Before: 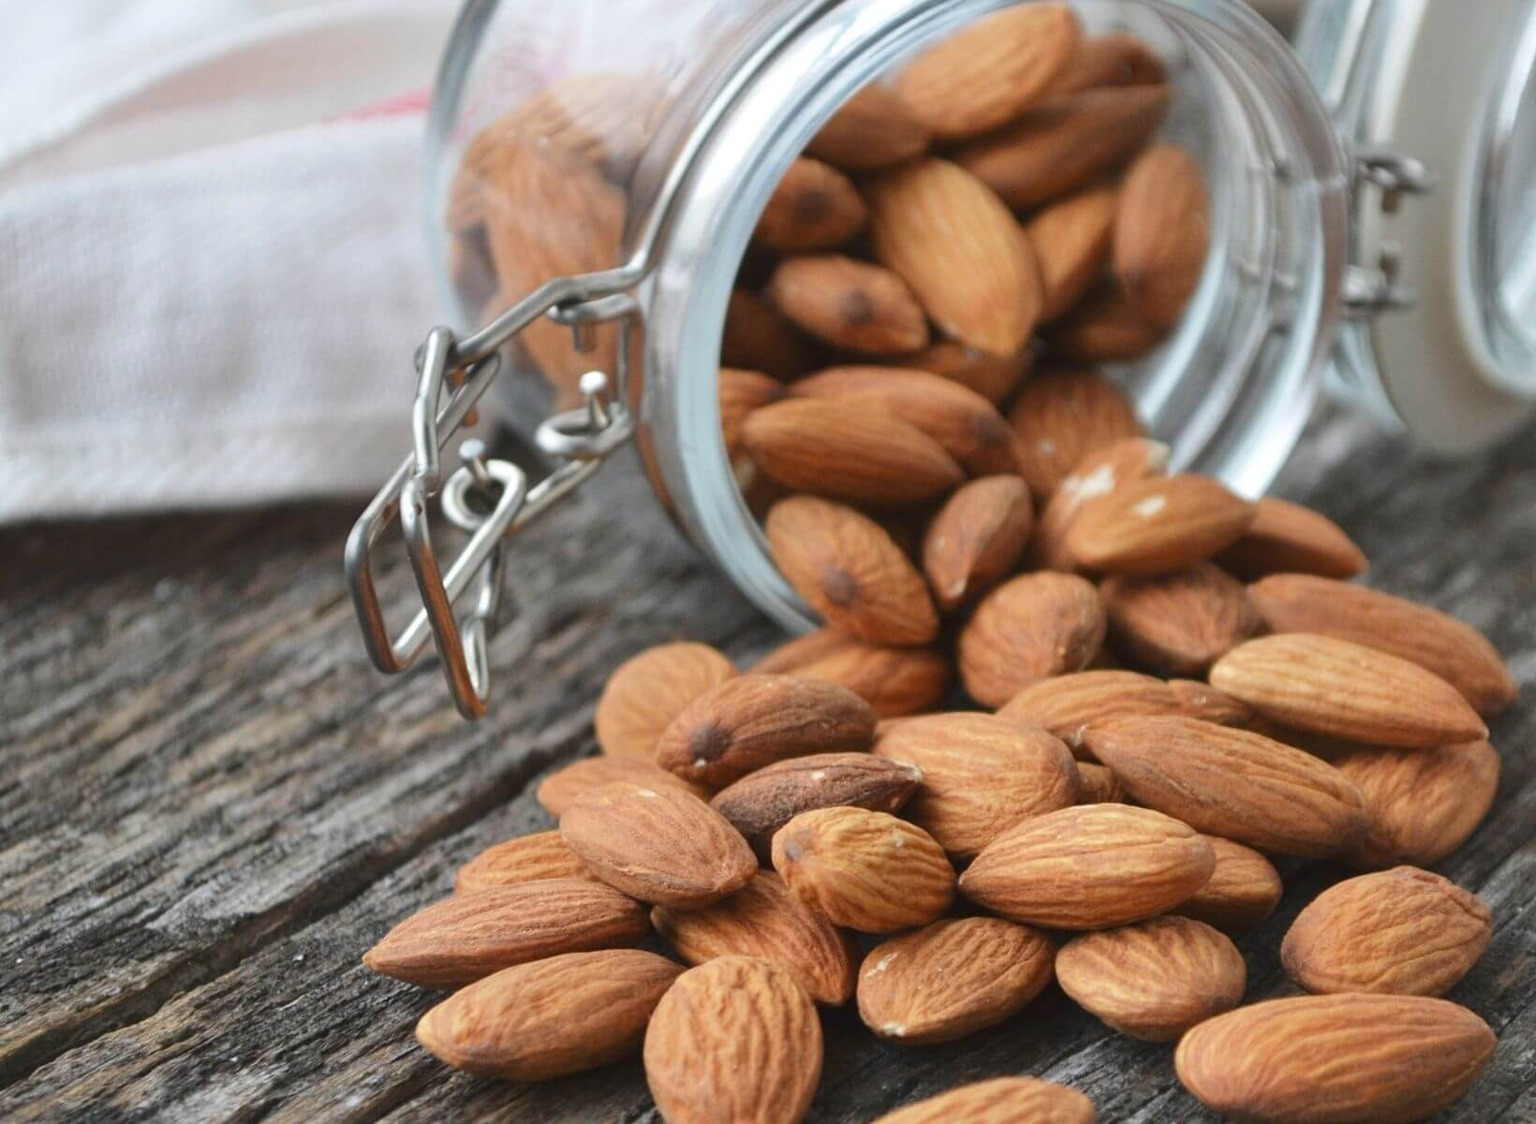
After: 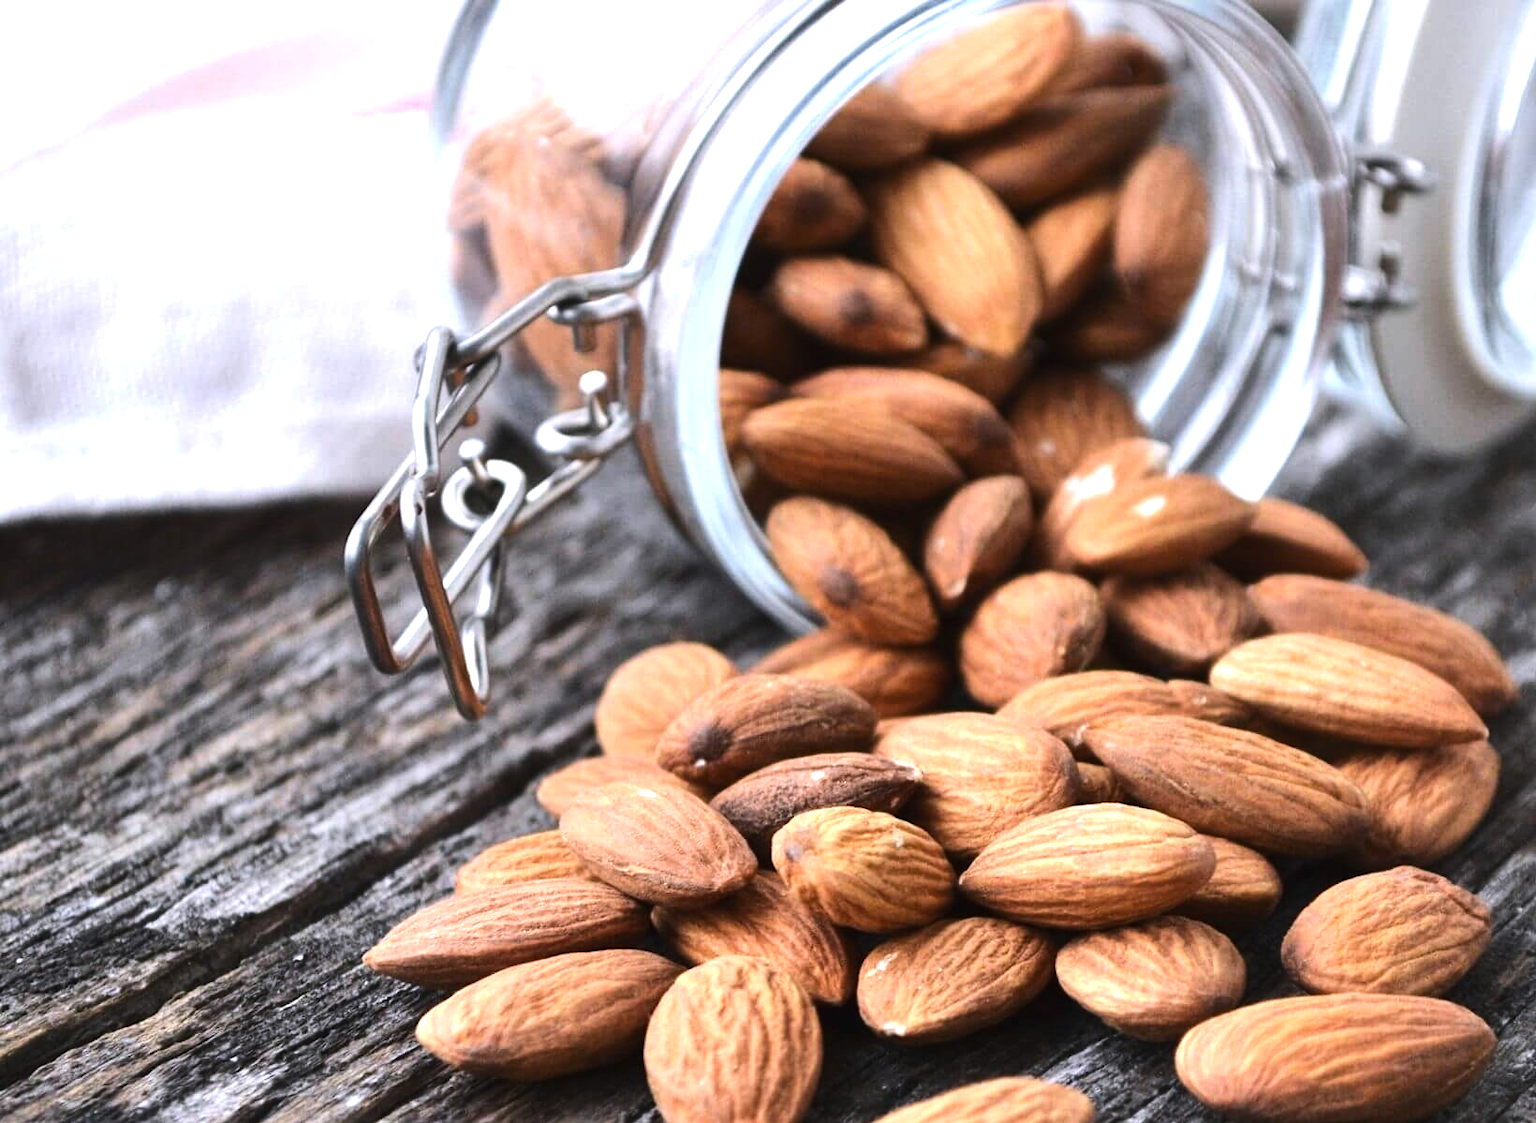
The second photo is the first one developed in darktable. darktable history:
tone equalizer: -8 EV -1.08 EV, -7 EV -1.01 EV, -6 EV -0.867 EV, -5 EV -0.578 EV, -3 EV 0.578 EV, -2 EV 0.867 EV, -1 EV 1.01 EV, +0 EV 1.08 EV, edges refinement/feathering 500, mask exposure compensation -1.57 EV, preserve details no
white balance: red 1.004, blue 1.096
